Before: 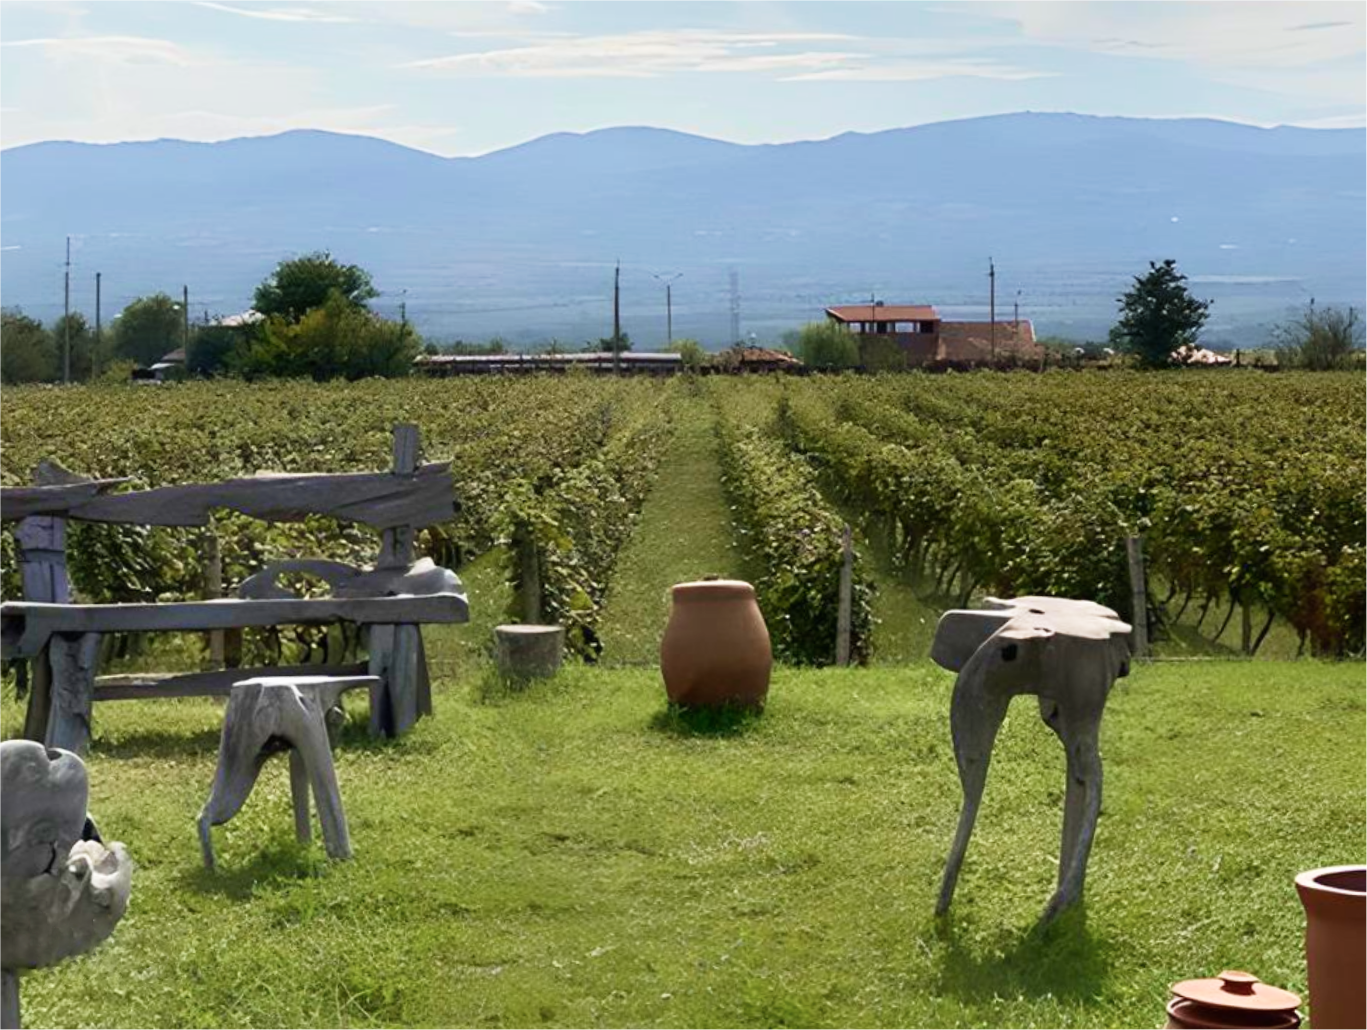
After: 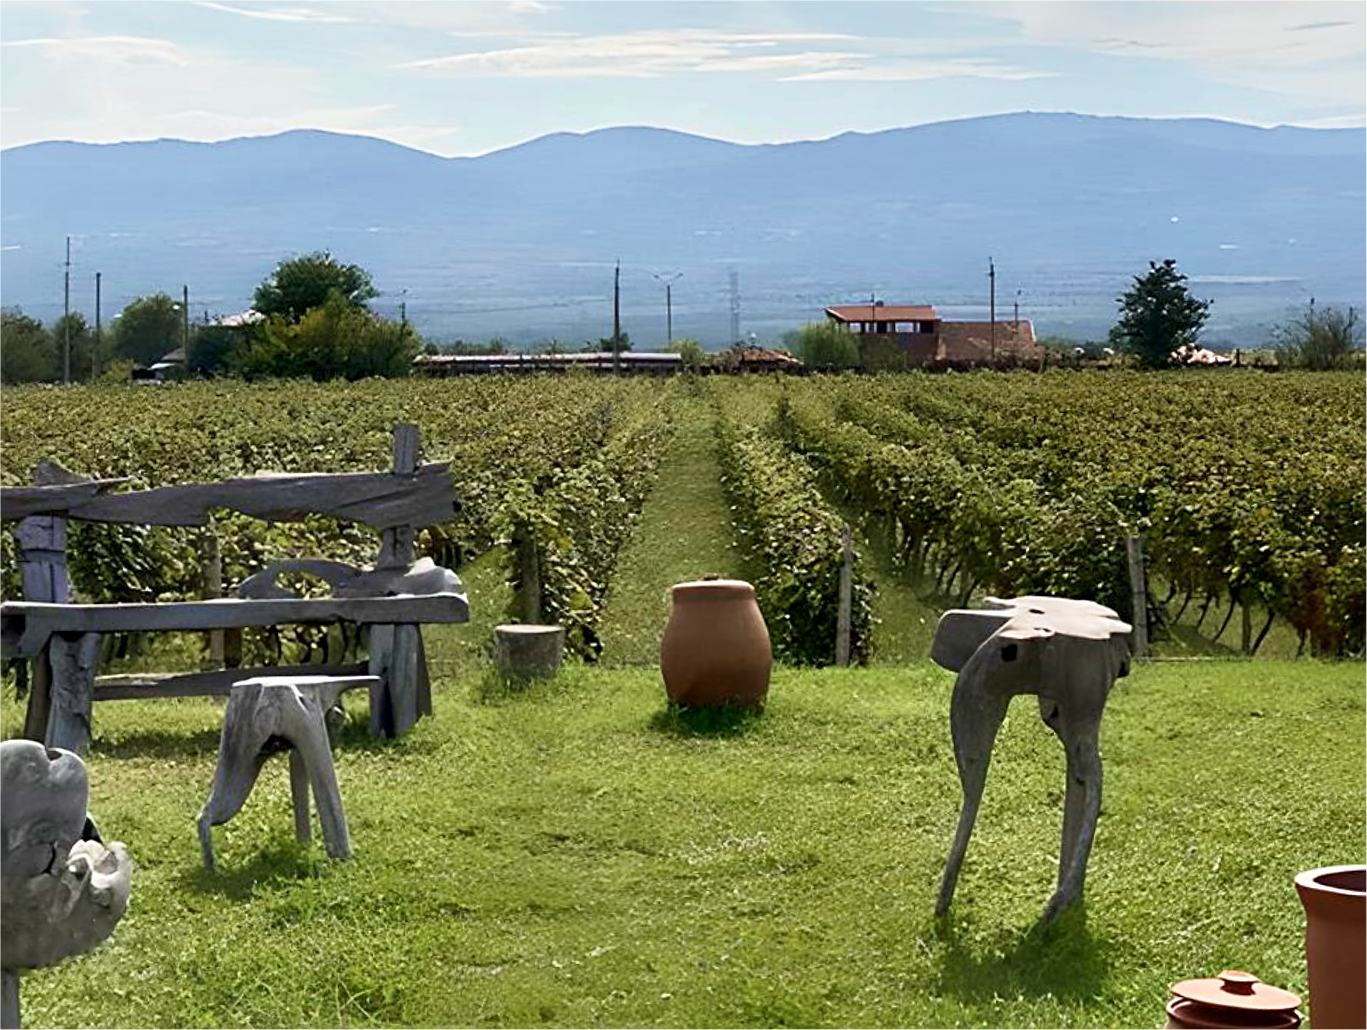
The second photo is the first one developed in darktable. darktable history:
sharpen: on, module defaults
local contrast: mode bilateral grid, contrast 20, coarseness 50, detail 129%, midtone range 0.2
